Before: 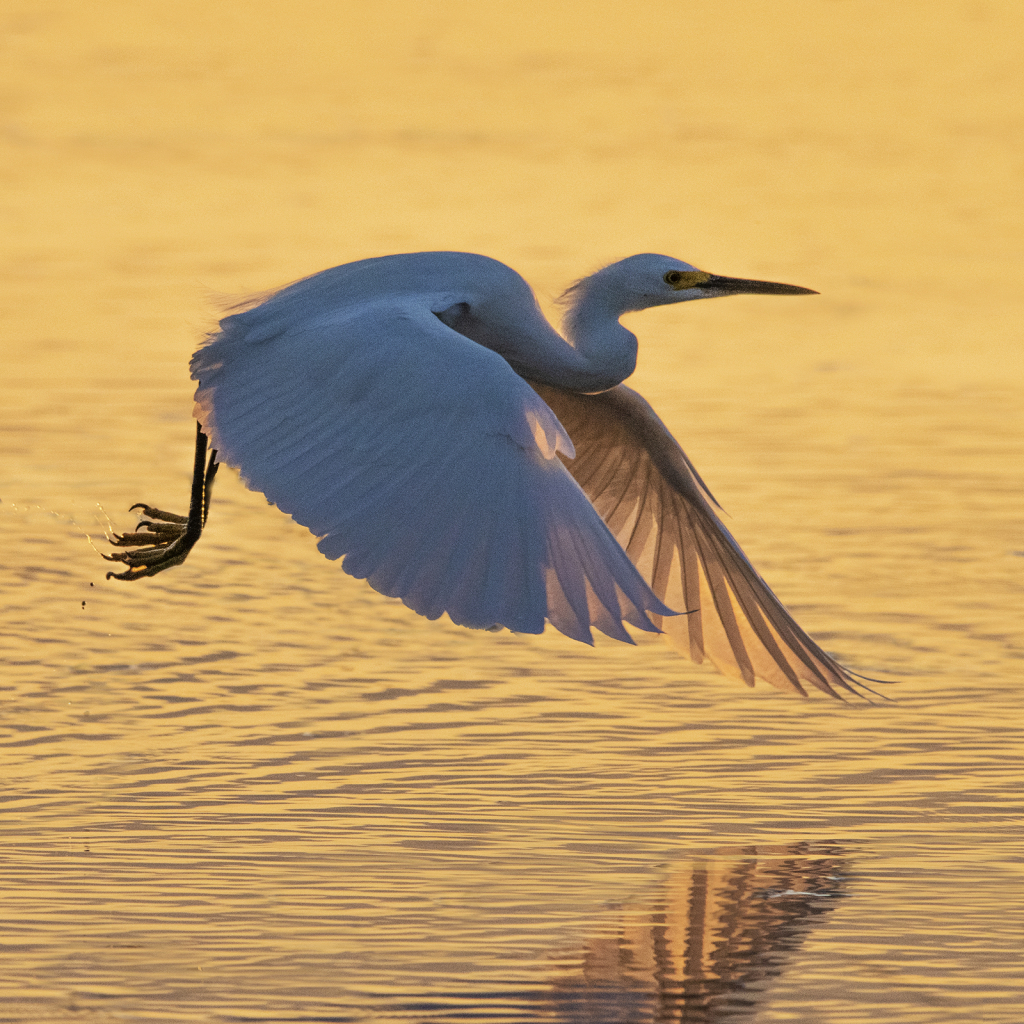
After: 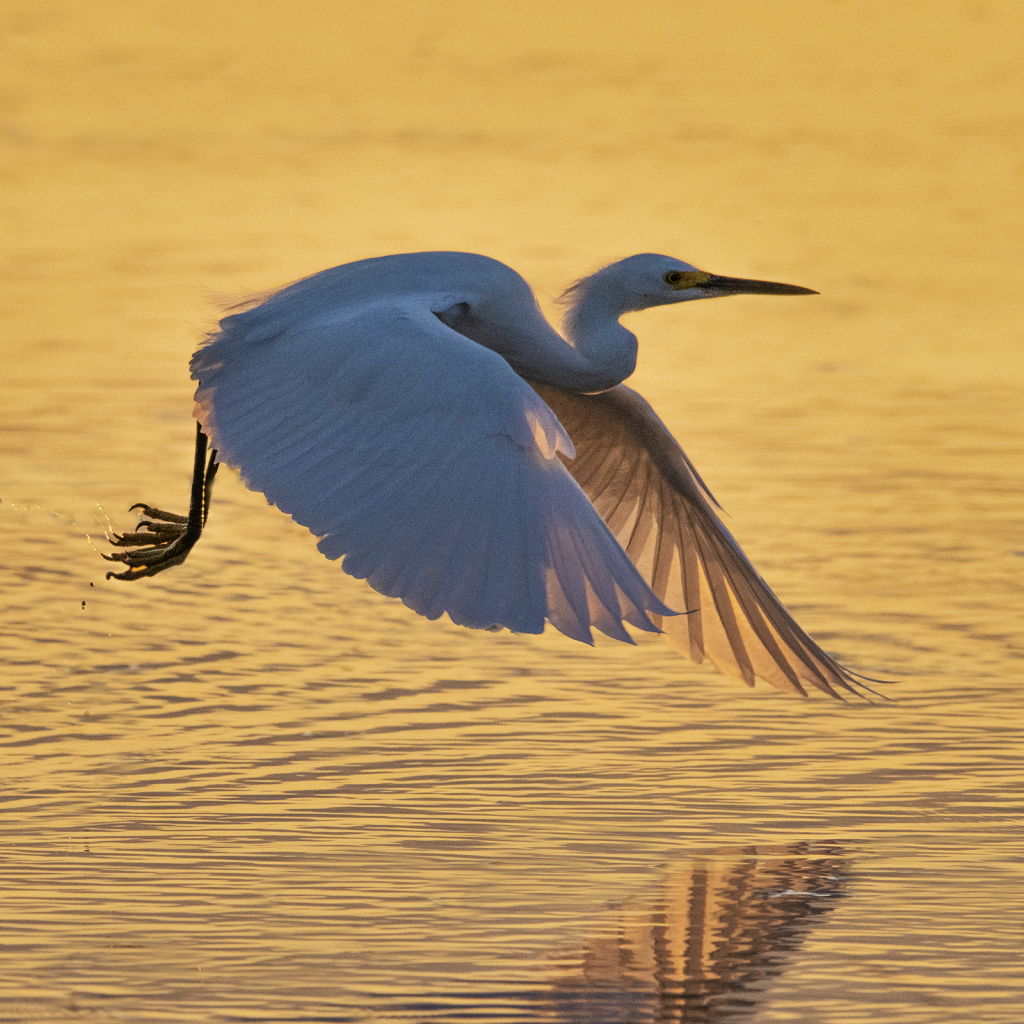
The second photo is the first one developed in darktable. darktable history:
shadows and highlights: shadows 49.16, highlights -42.47, soften with gaussian
